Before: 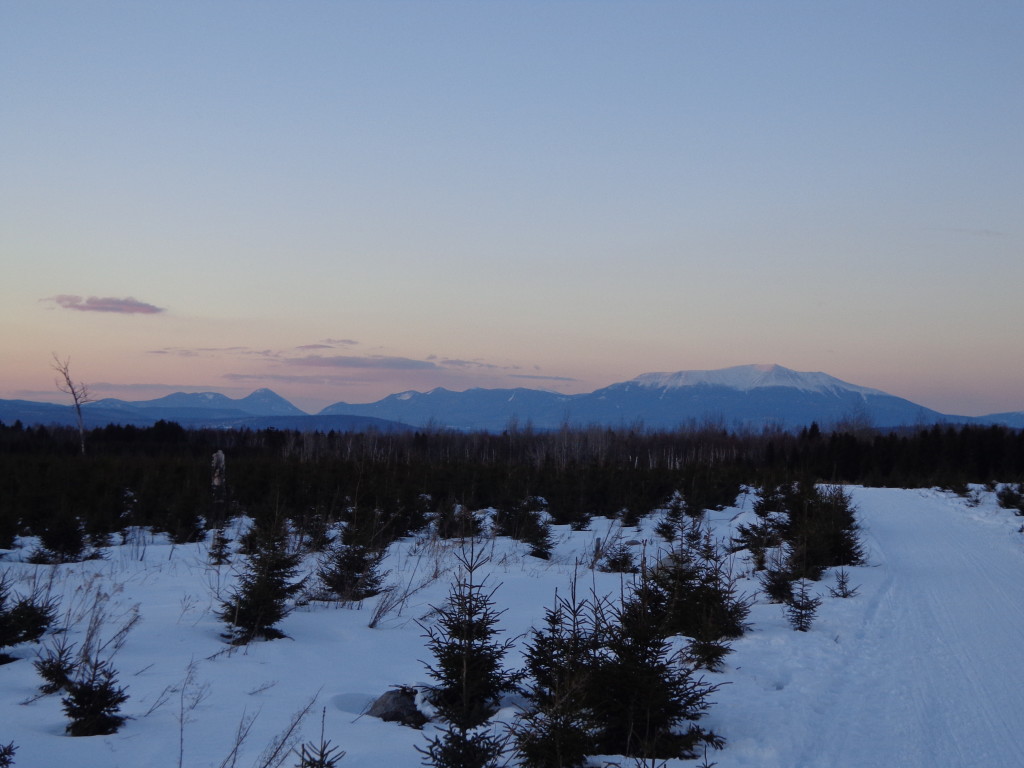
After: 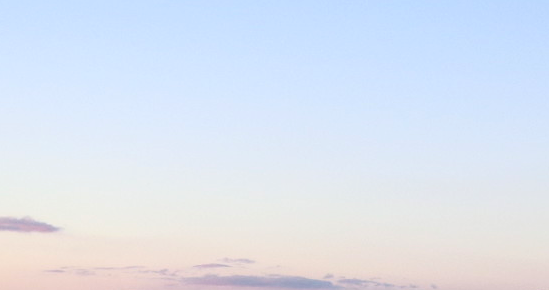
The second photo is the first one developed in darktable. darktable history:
exposure: black level correction 0.001, exposure 0.5 EV, compensate exposure bias true, compensate highlight preservation false
crop: left 10.121%, top 10.631%, right 36.218%, bottom 51.526%
contrast brightness saturation: contrast 0.28
